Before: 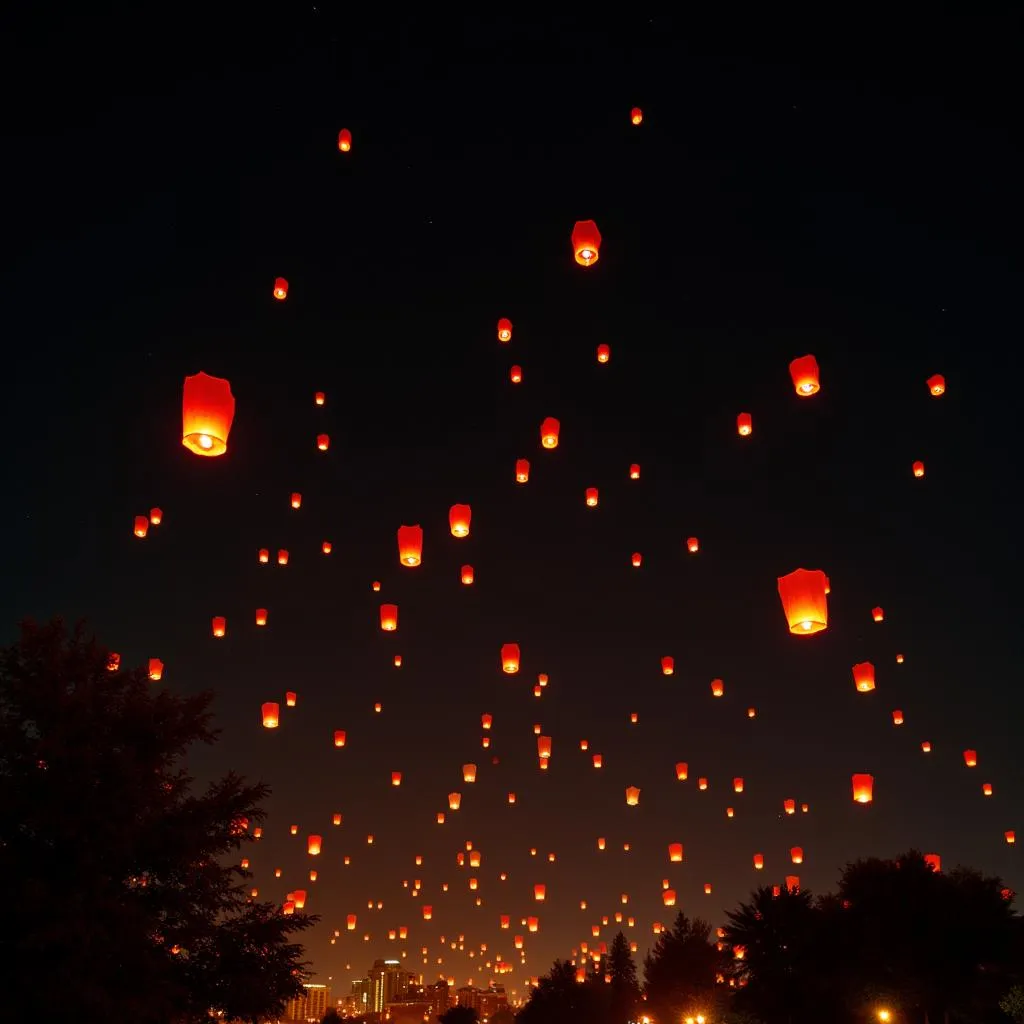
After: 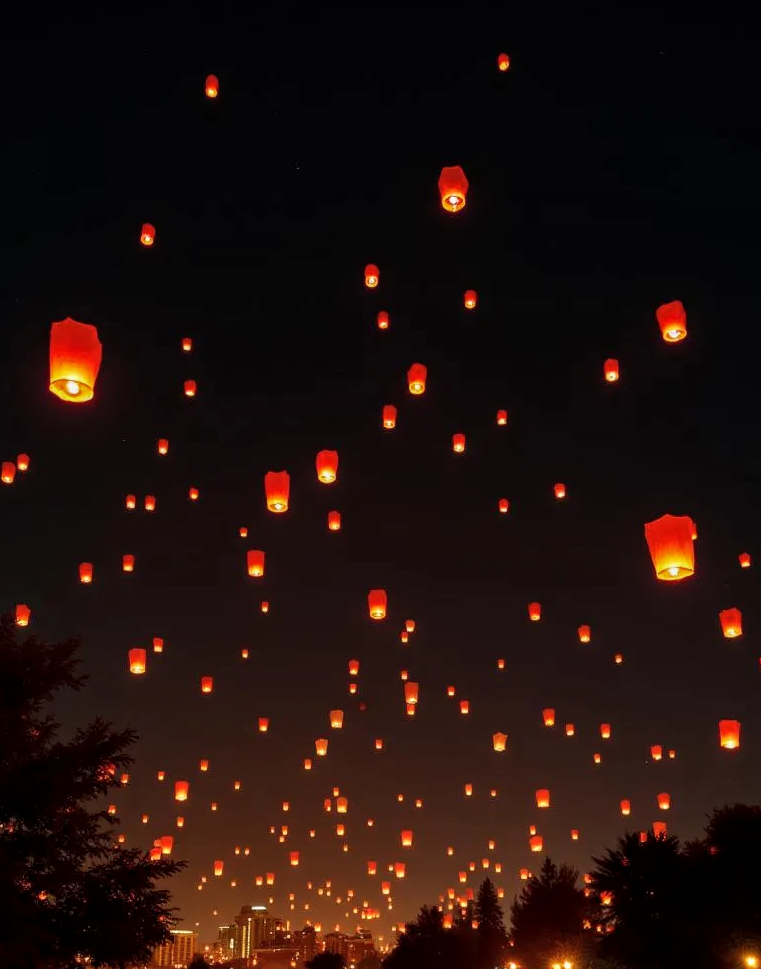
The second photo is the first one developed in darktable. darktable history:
crop and rotate: left 13.041%, top 5.283%, right 12.601%
local contrast: on, module defaults
